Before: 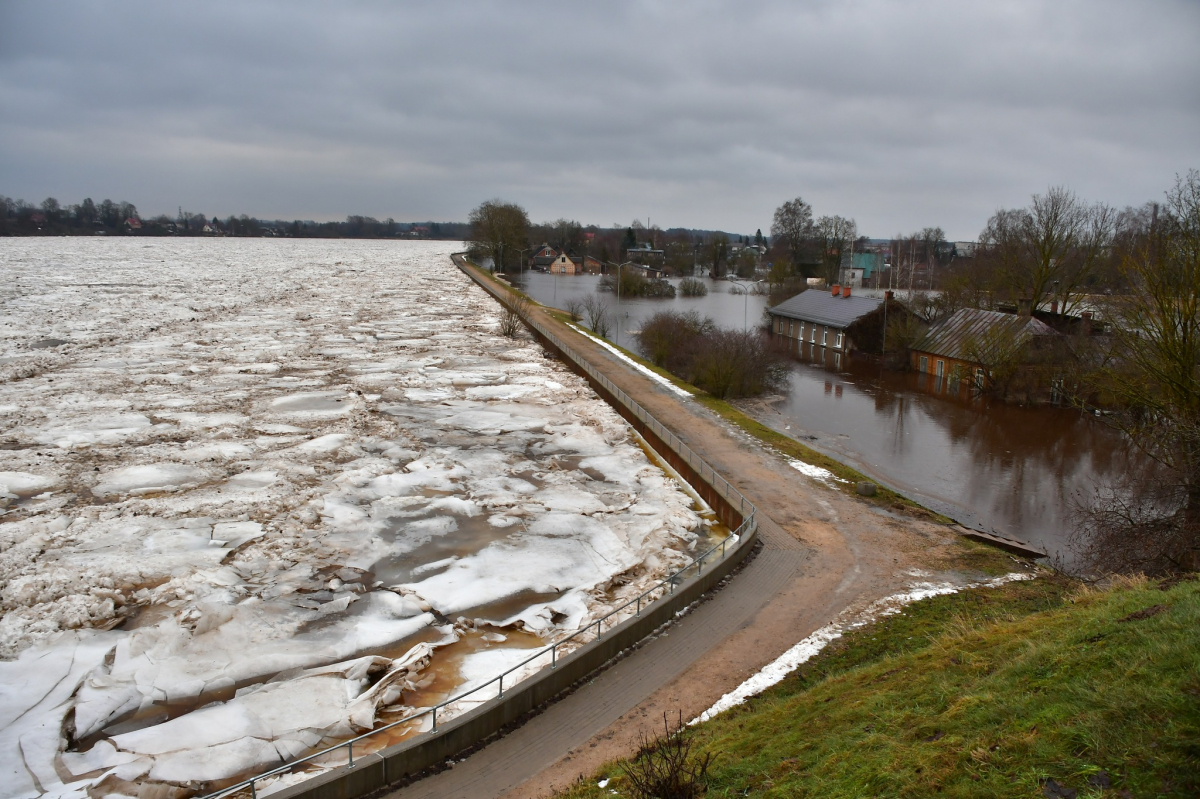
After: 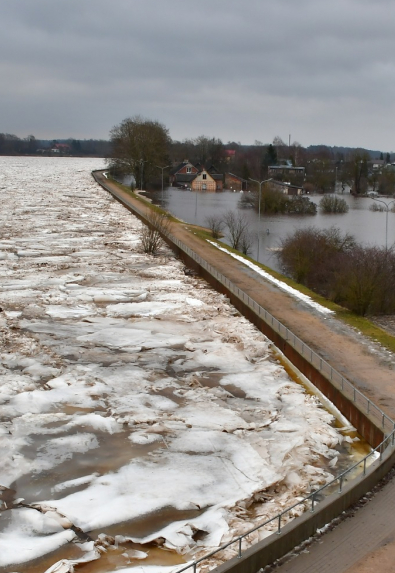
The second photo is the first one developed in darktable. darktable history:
crop and rotate: left 29.935%, top 10.404%, right 37.132%, bottom 17.861%
